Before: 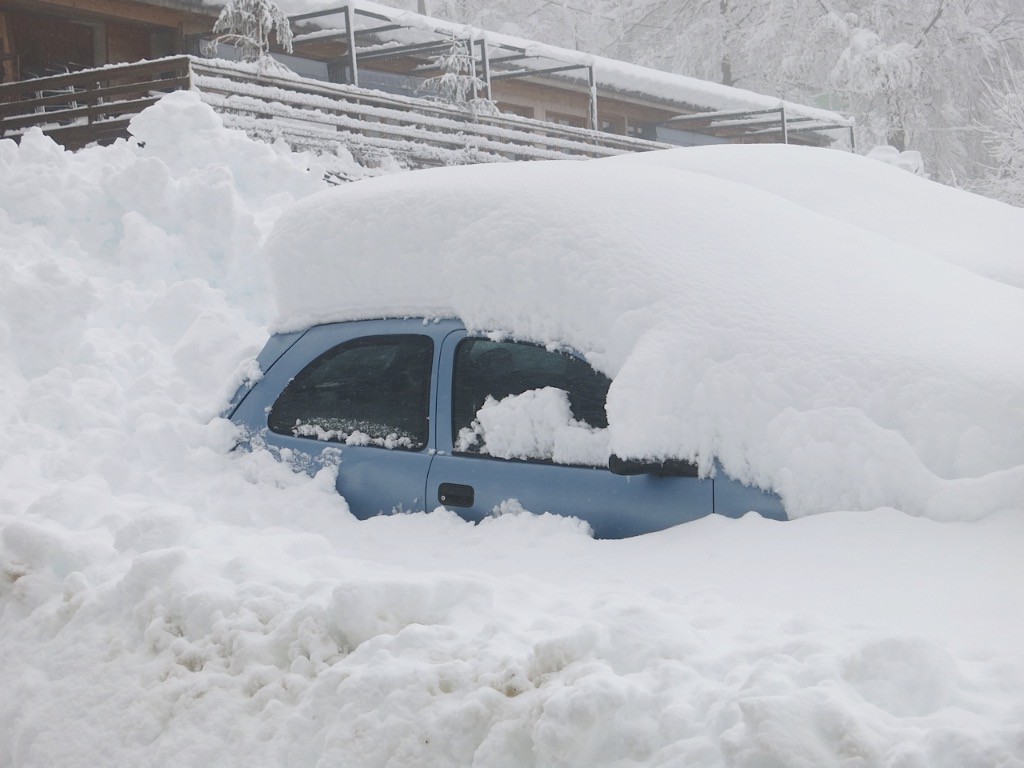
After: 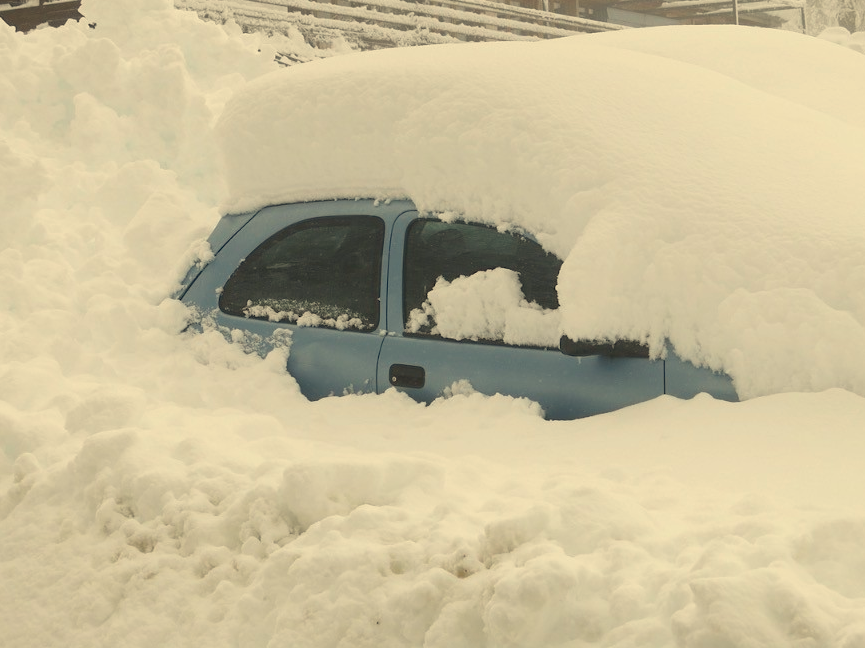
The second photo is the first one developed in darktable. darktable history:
crop and rotate: left 4.842%, top 15.51%, right 10.668%
white balance: red 1.08, blue 0.791
